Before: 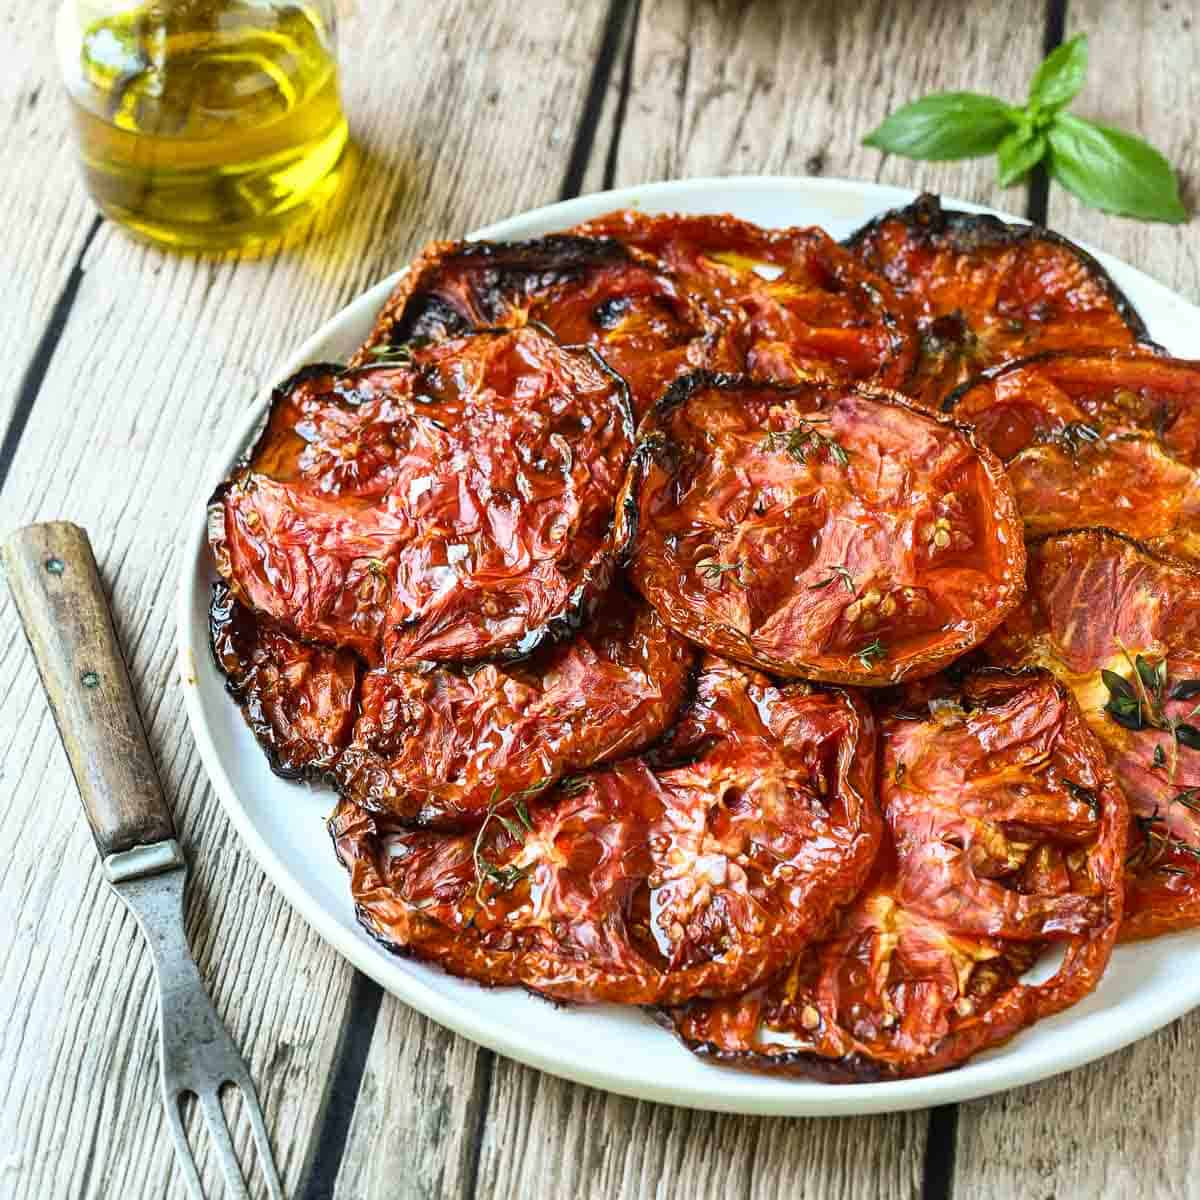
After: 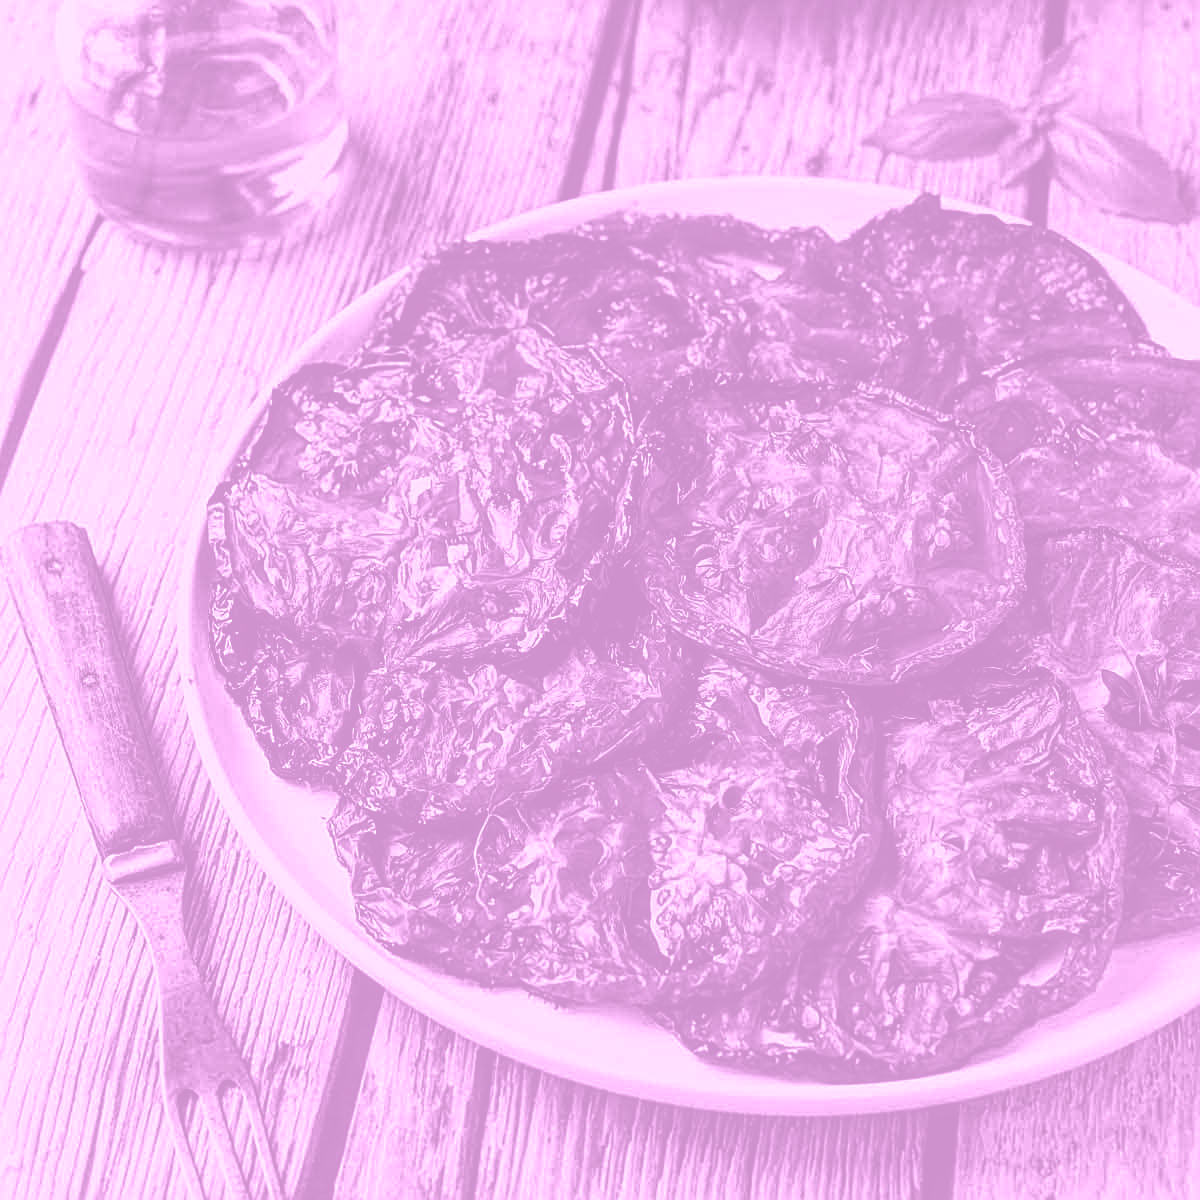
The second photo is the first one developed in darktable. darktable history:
exposure: black level correction 0.002, exposure -0.1 EV, compensate highlight preservation false
colorize: hue 331.2°, saturation 75%, source mix 30.28%, lightness 70.52%, version 1
sharpen: on, module defaults
contrast brightness saturation: contrast 0.09, brightness -0.59, saturation 0.17
local contrast: highlights 99%, shadows 86%, detail 160%, midtone range 0.2
color balance rgb: linear chroma grading › global chroma 15%, perceptual saturation grading › global saturation 30%
